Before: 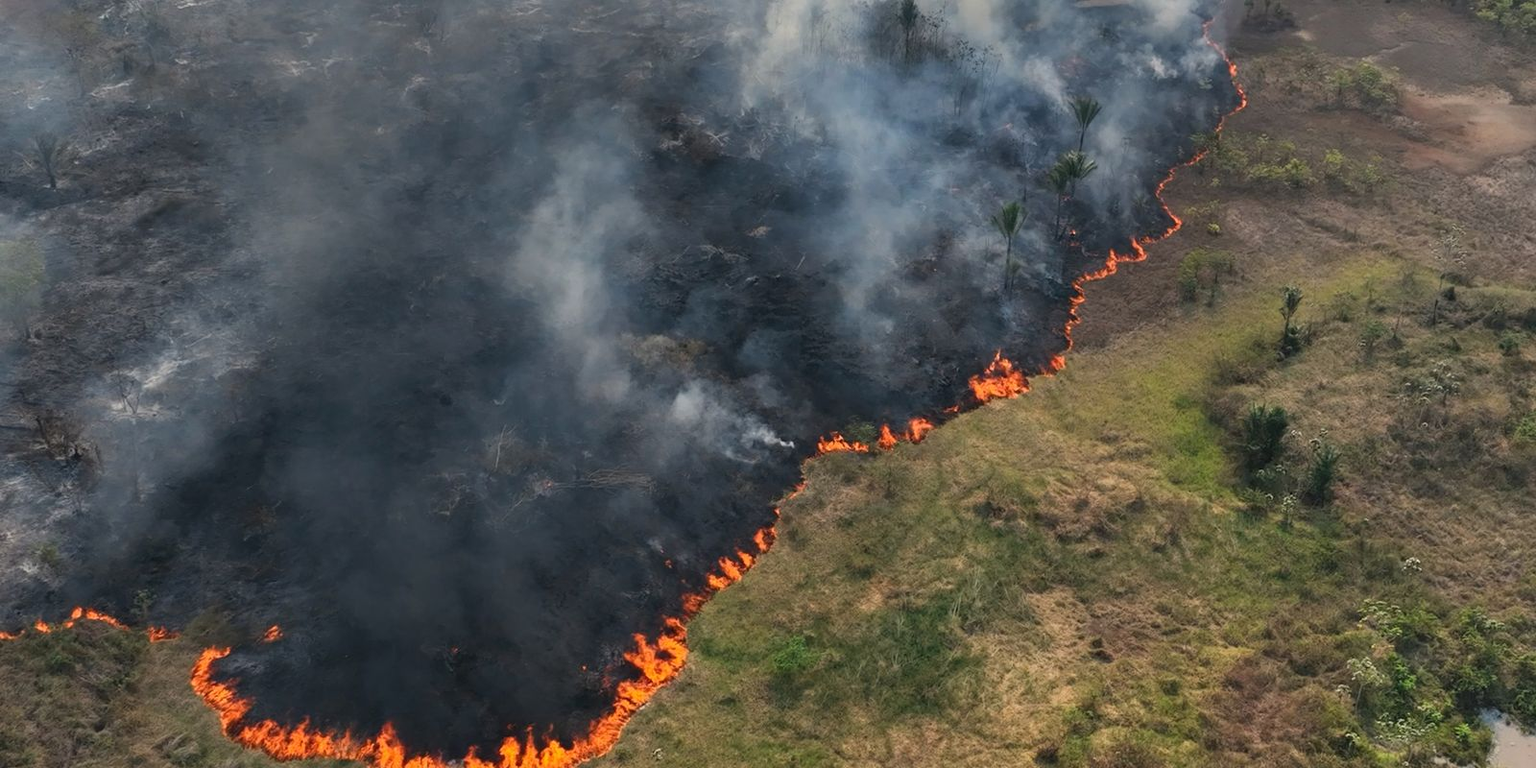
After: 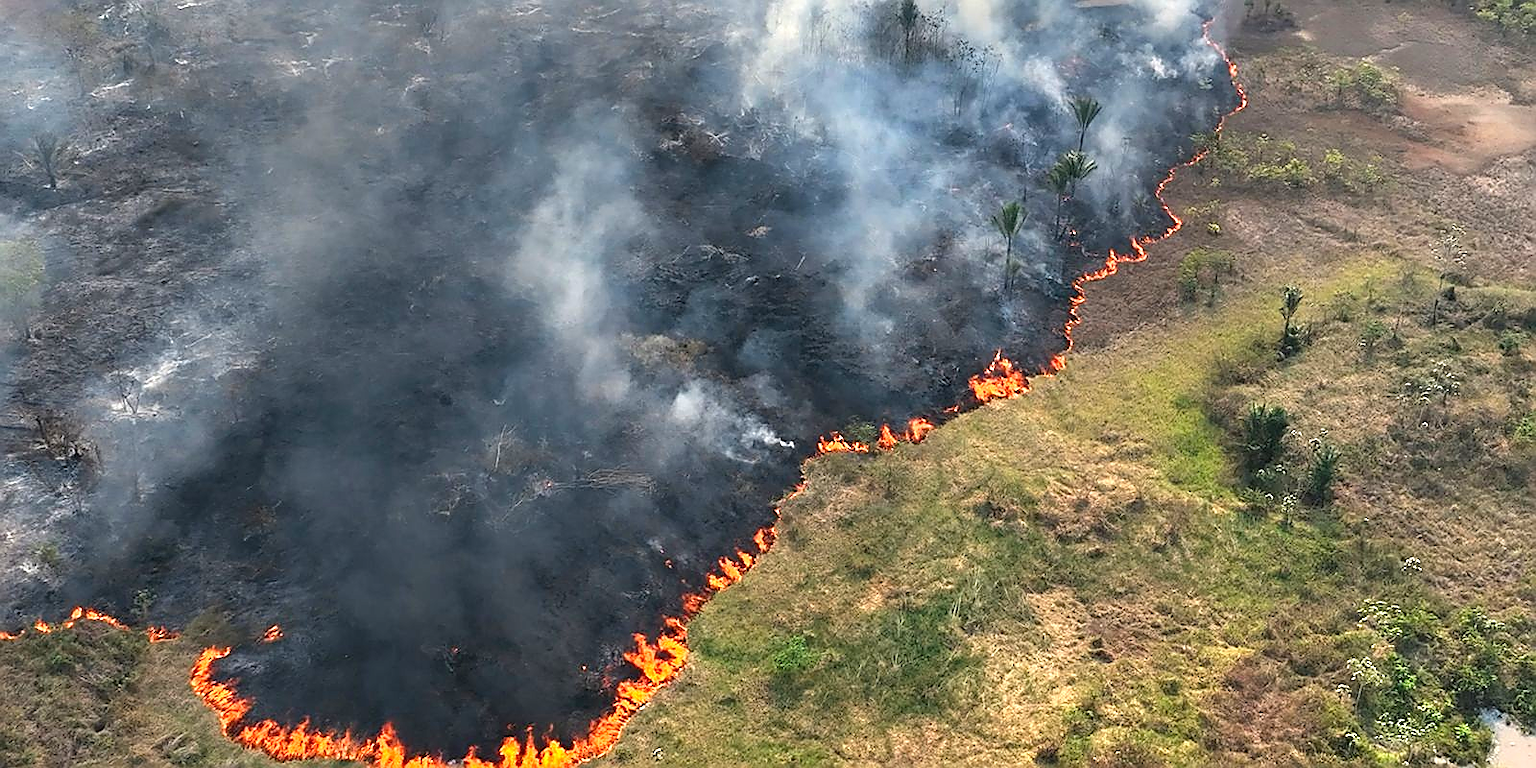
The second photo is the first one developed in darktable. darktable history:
sharpen: radius 1.358, amount 1.253, threshold 0.618
levels: gray 50.75%, levels [0, 0.374, 0.749]
